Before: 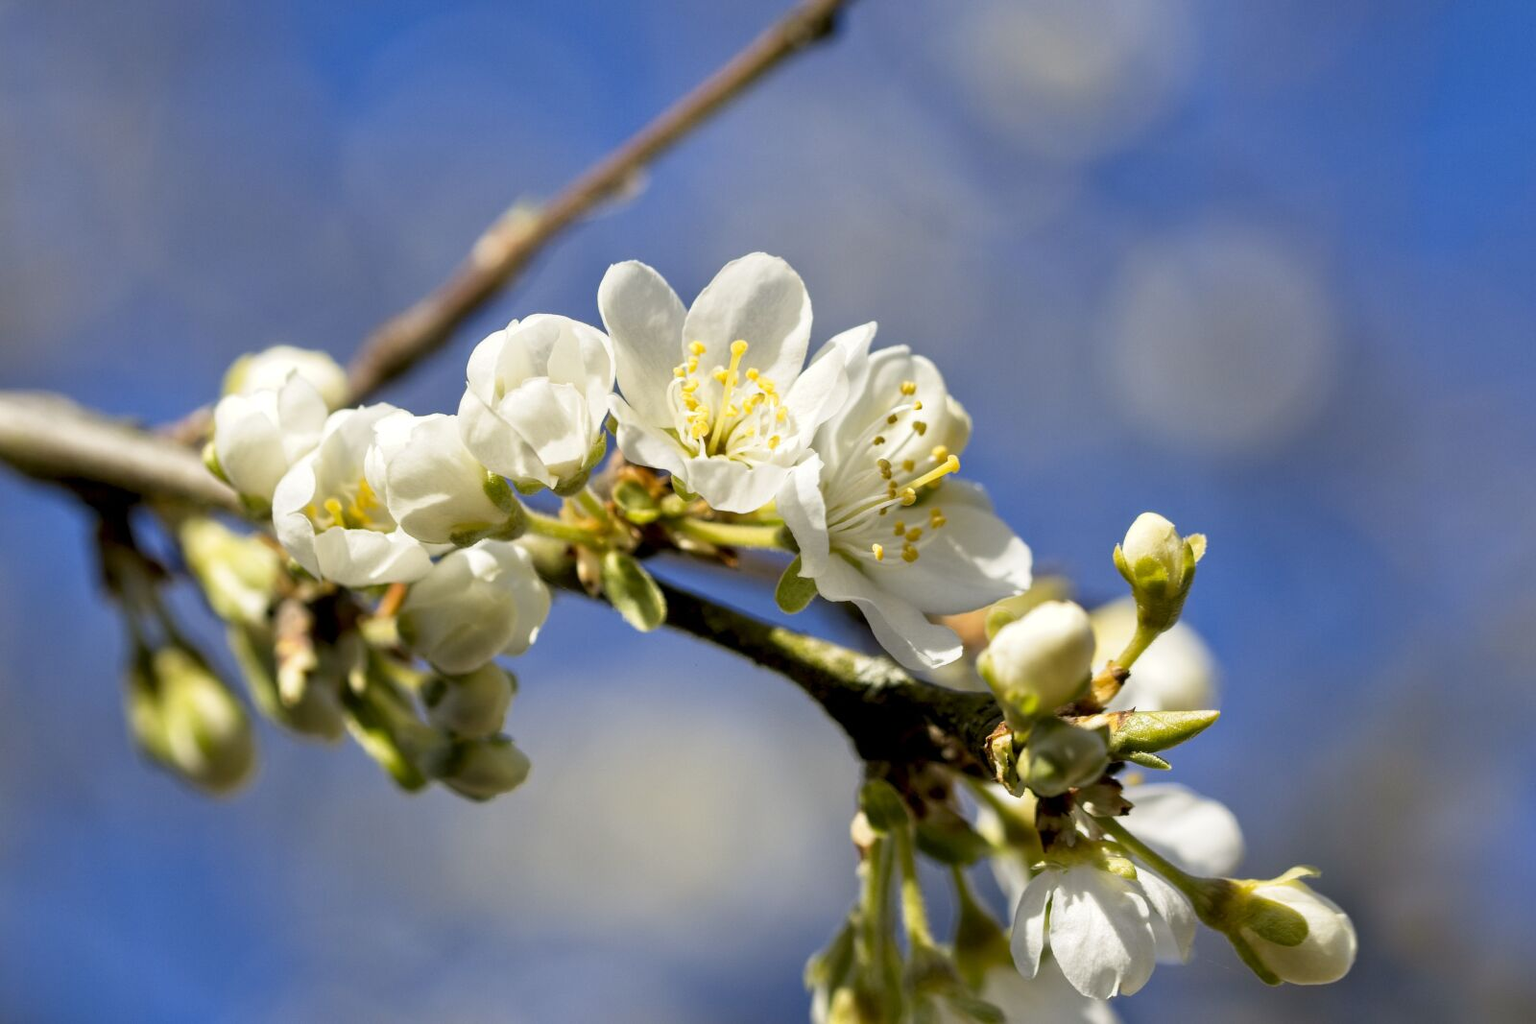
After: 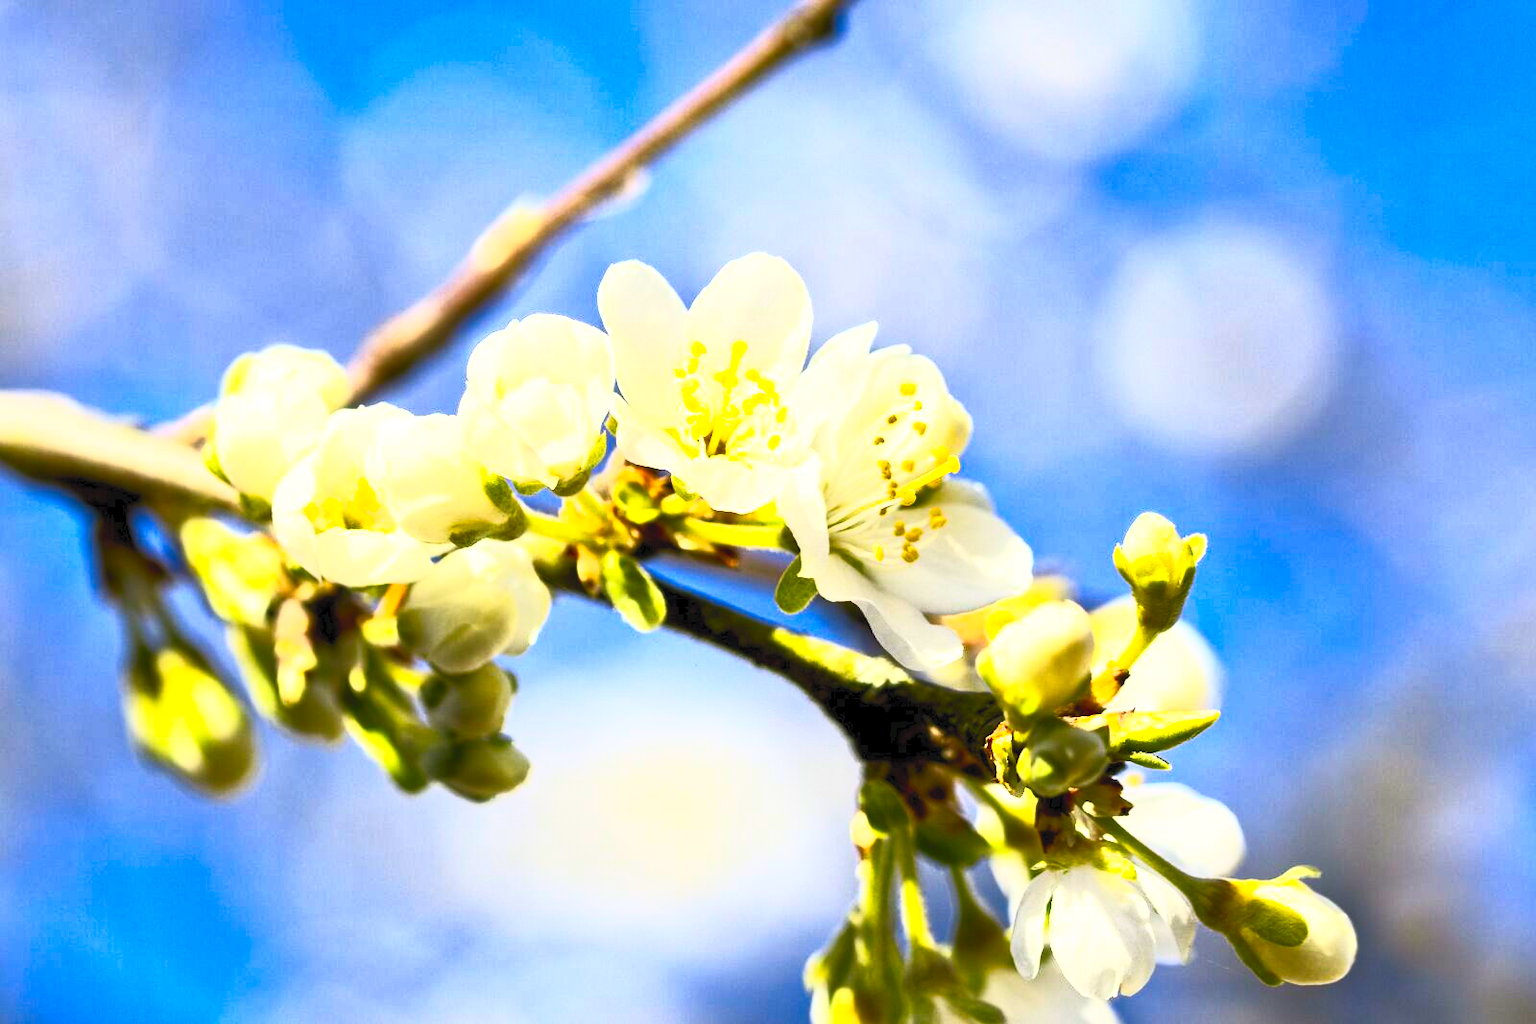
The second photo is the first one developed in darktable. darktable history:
contrast brightness saturation: contrast 0.995, brightness 0.993, saturation 0.996
